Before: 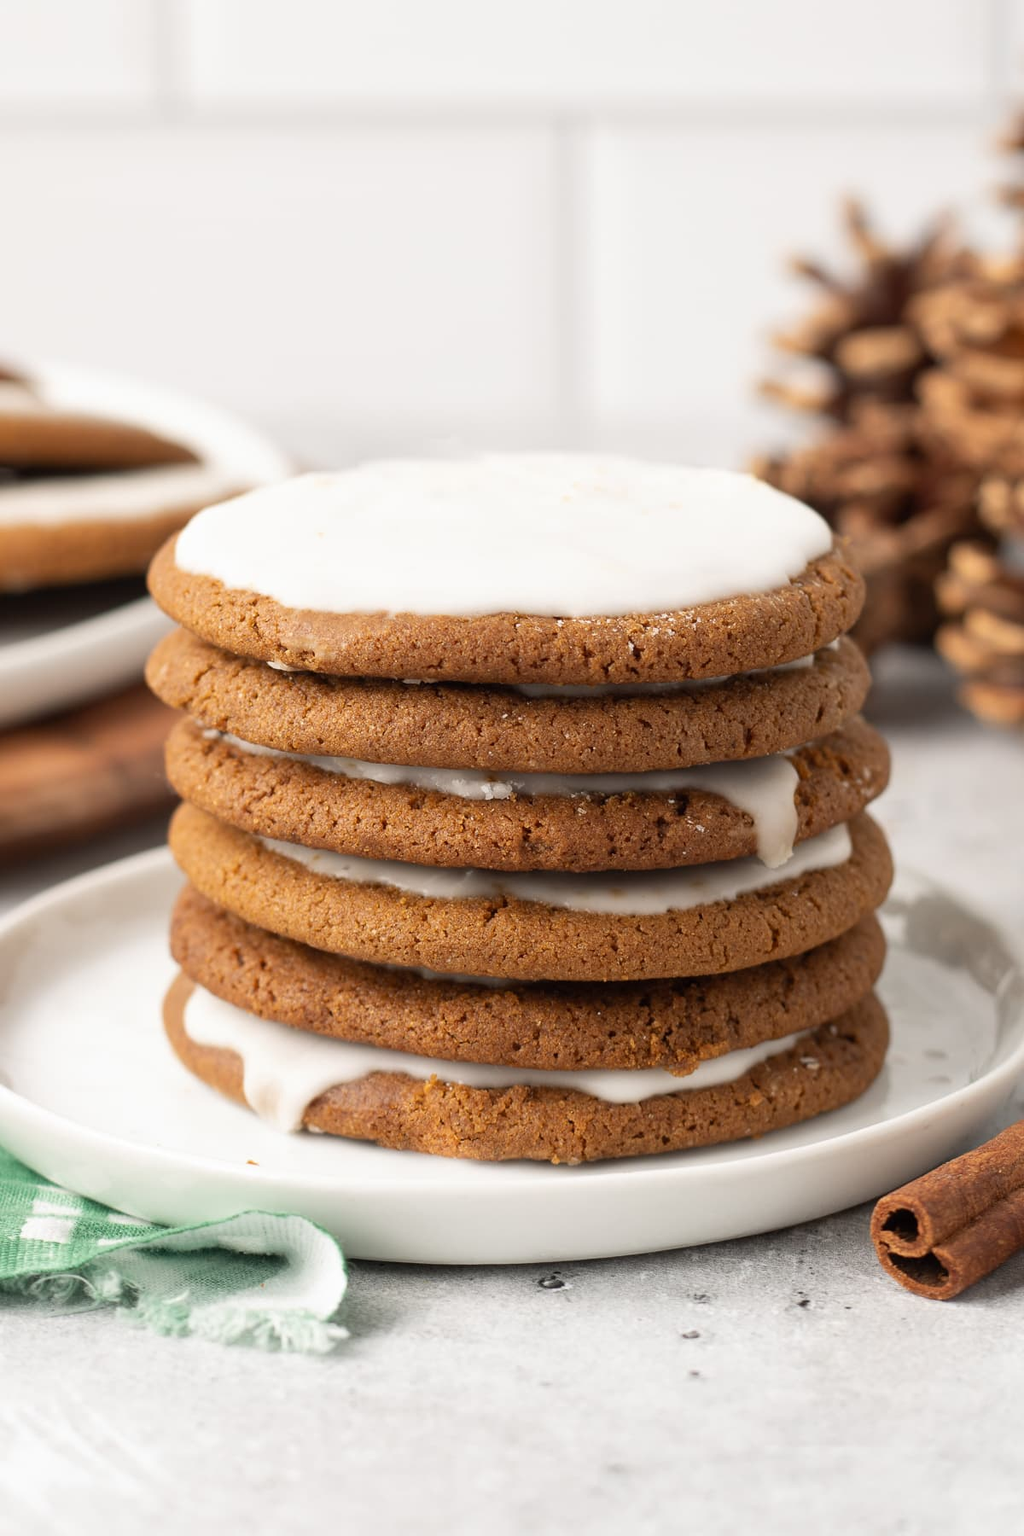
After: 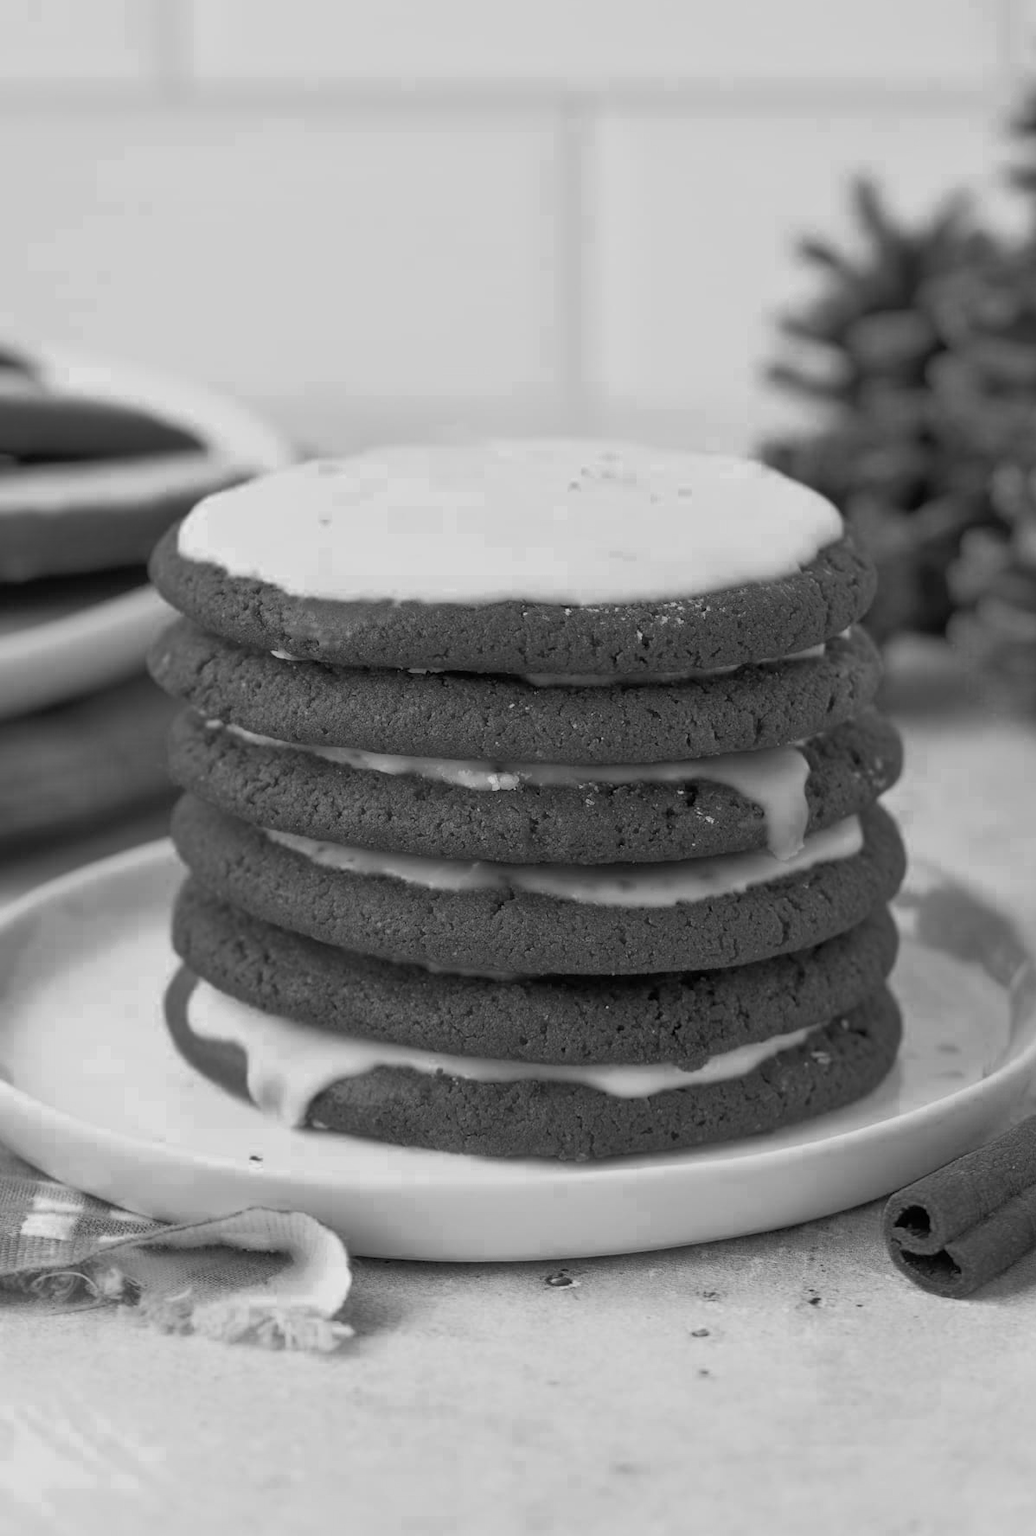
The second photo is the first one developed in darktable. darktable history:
tone equalizer: -7 EV 0.152 EV, -6 EV 0.599 EV, -5 EV 1.12 EV, -4 EV 1.34 EV, -3 EV 1.13 EV, -2 EV 0.6 EV, -1 EV 0.157 EV
exposure: exposure -0.429 EV, compensate highlight preservation false
color zones: curves: ch0 [(0.287, 0.048) (0.493, 0.484) (0.737, 0.816)]; ch1 [(0, 0) (0.143, 0) (0.286, 0) (0.429, 0) (0.571, 0) (0.714, 0) (0.857, 0)]
crop: top 1.283%, right 0.119%
